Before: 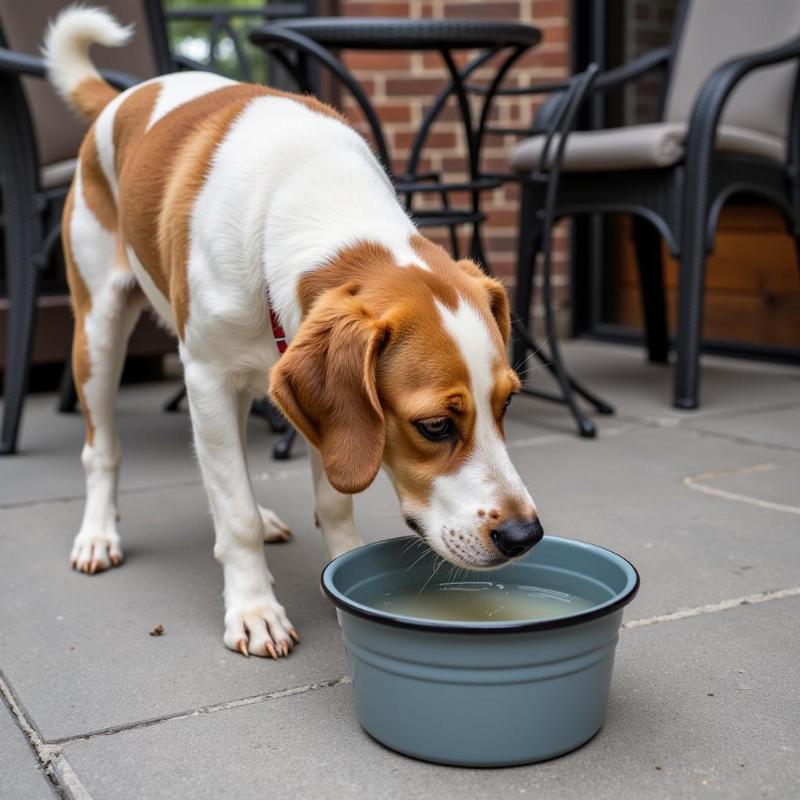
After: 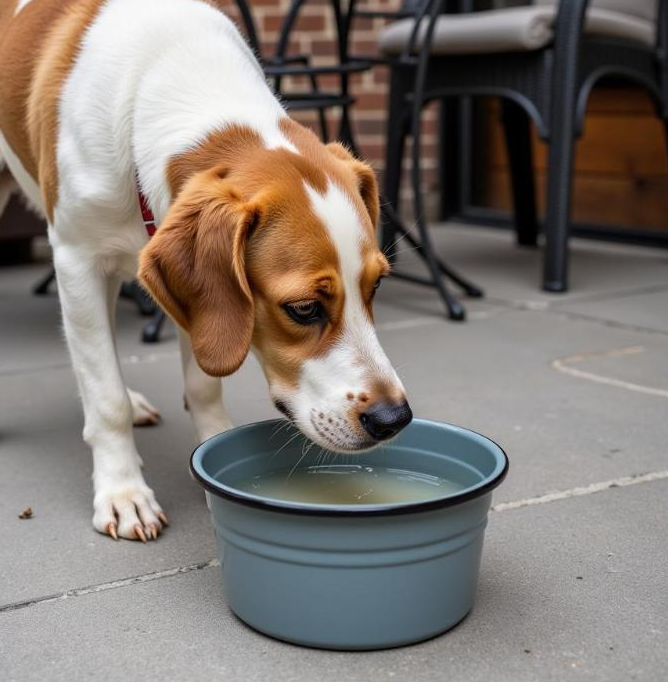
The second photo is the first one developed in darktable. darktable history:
crop: left 16.388%, top 14.701%
